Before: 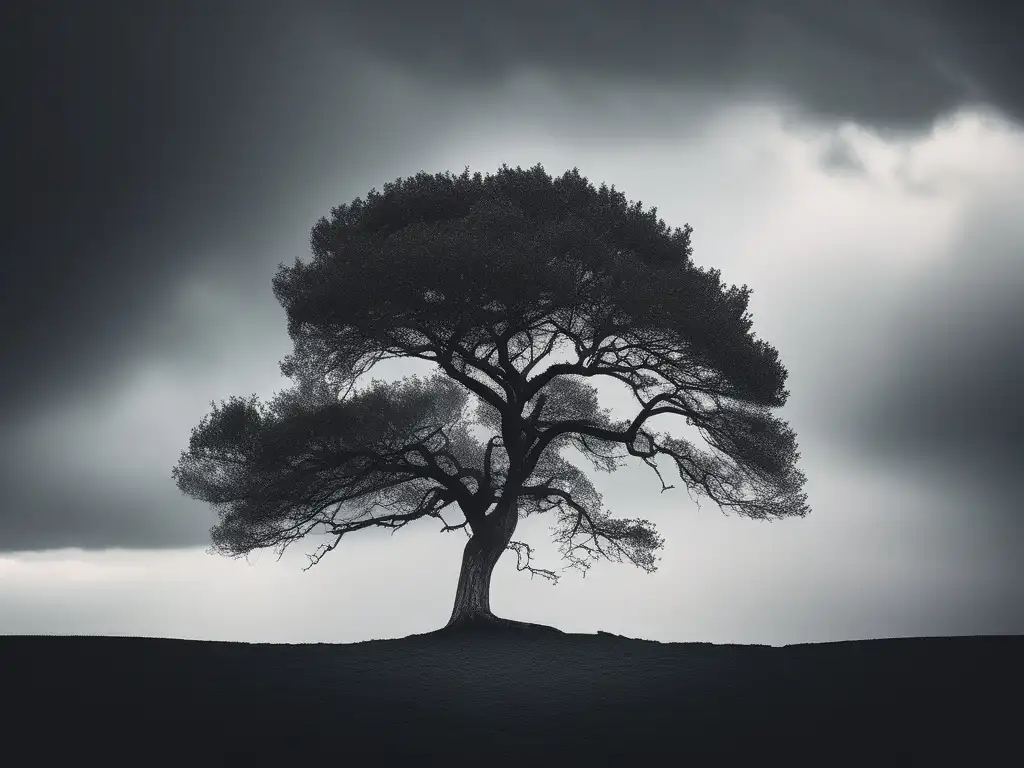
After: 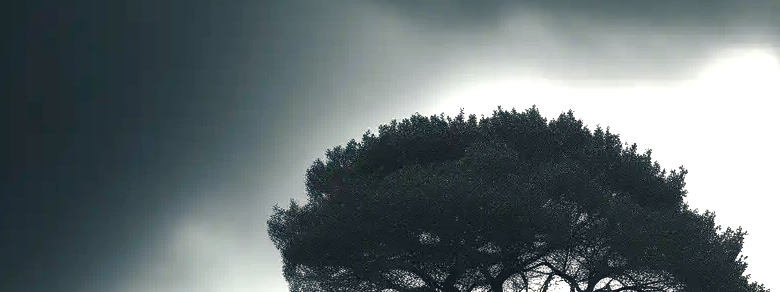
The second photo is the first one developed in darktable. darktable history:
crop: left 0.579%, top 7.627%, right 23.167%, bottom 54.275%
exposure: black level correction -0.002, exposure 0.54 EV, compensate highlight preservation false
color balance rgb: shadows lift › chroma 2.79%, shadows lift › hue 190.66°, power › hue 171.85°, highlights gain › chroma 2.16%, highlights gain › hue 75.26°, global offset › luminance -0.51%, perceptual saturation grading › highlights -33.8%, perceptual saturation grading › mid-tones 14.98%, perceptual saturation grading › shadows 48.43%, perceptual brilliance grading › highlights 15.68%, perceptual brilliance grading › mid-tones 6.62%, perceptual brilliance grading › shadows -14.98%, global vibrance 11.32%, contrast 5.05%
